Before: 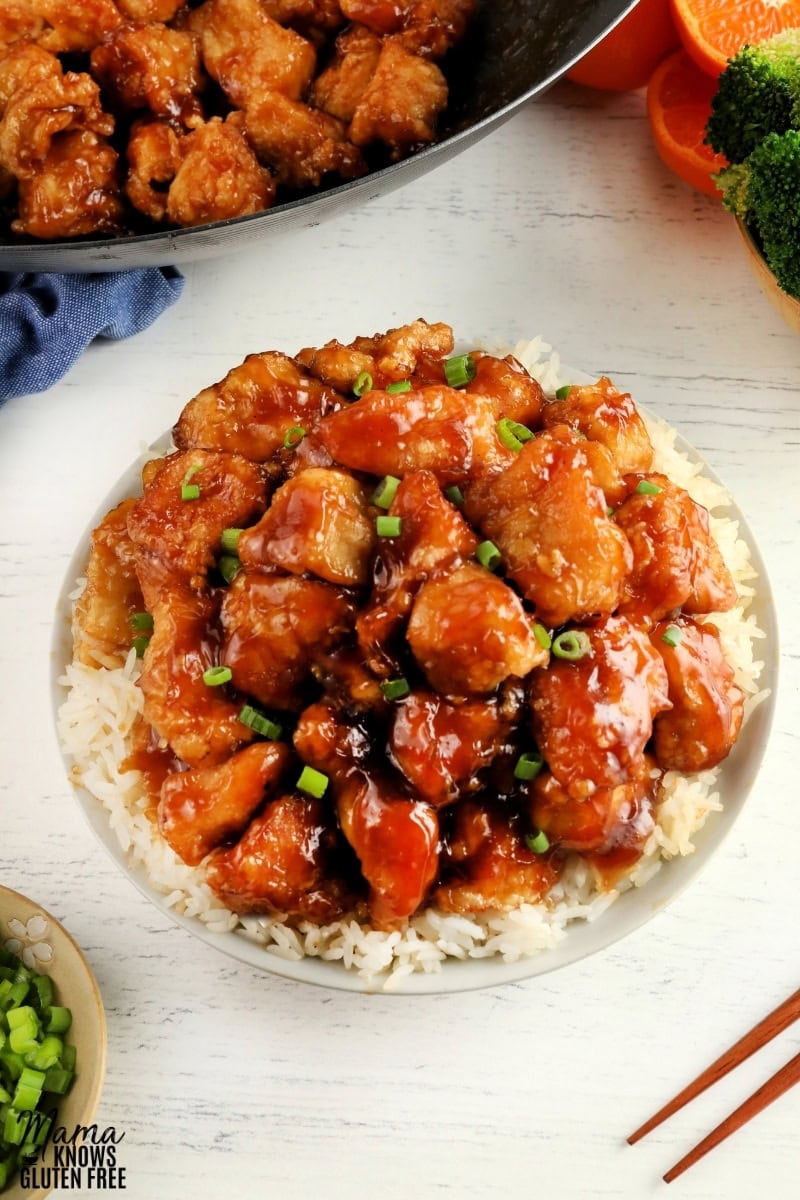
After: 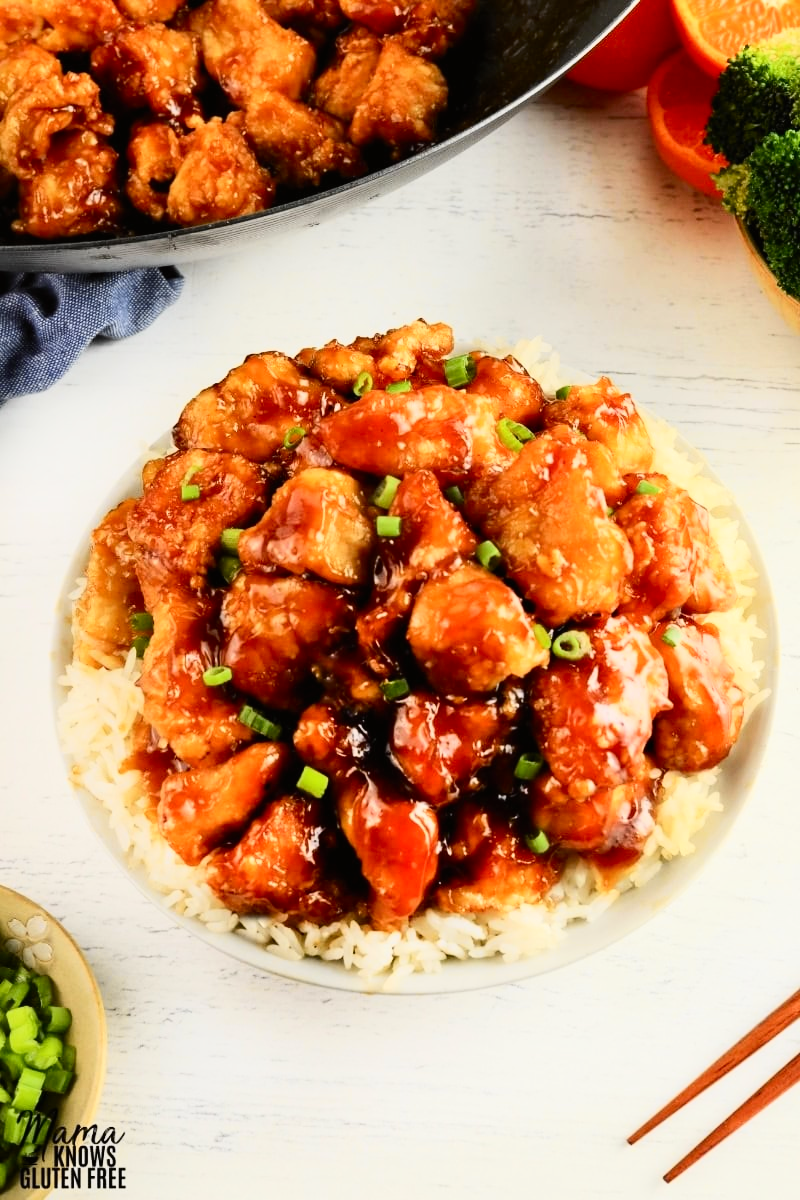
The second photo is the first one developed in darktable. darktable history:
tone curve: curves: ch0 [(0, 0.008) (0.107, 0.083) (0.283, 0.287) (0.429, 0.51) (0.607, 0.739) (0.789, 0.893) (0.998, 0.978)]; ch1 [(0, 0) (0.323, 0.339) (0.438, 0.427) (0.478, 0.484) (0.502, 0.502) (0.527, 0.525) (0.571, 0.579) (0.608, 0.629) (0.669, 0.704) (0.859, 0.899) (1, 1)]; ch2 [(0, 0) (0.33, 0.347) (0.421, 0.456) (0.473, 0.498) (0.502, 0.504) (0.522, 0.524) (0.549, 0.567) (0.593, 0.626) (0.676, 0.724) (1, 1)], color space Lab, independent channels, preserve colors none
